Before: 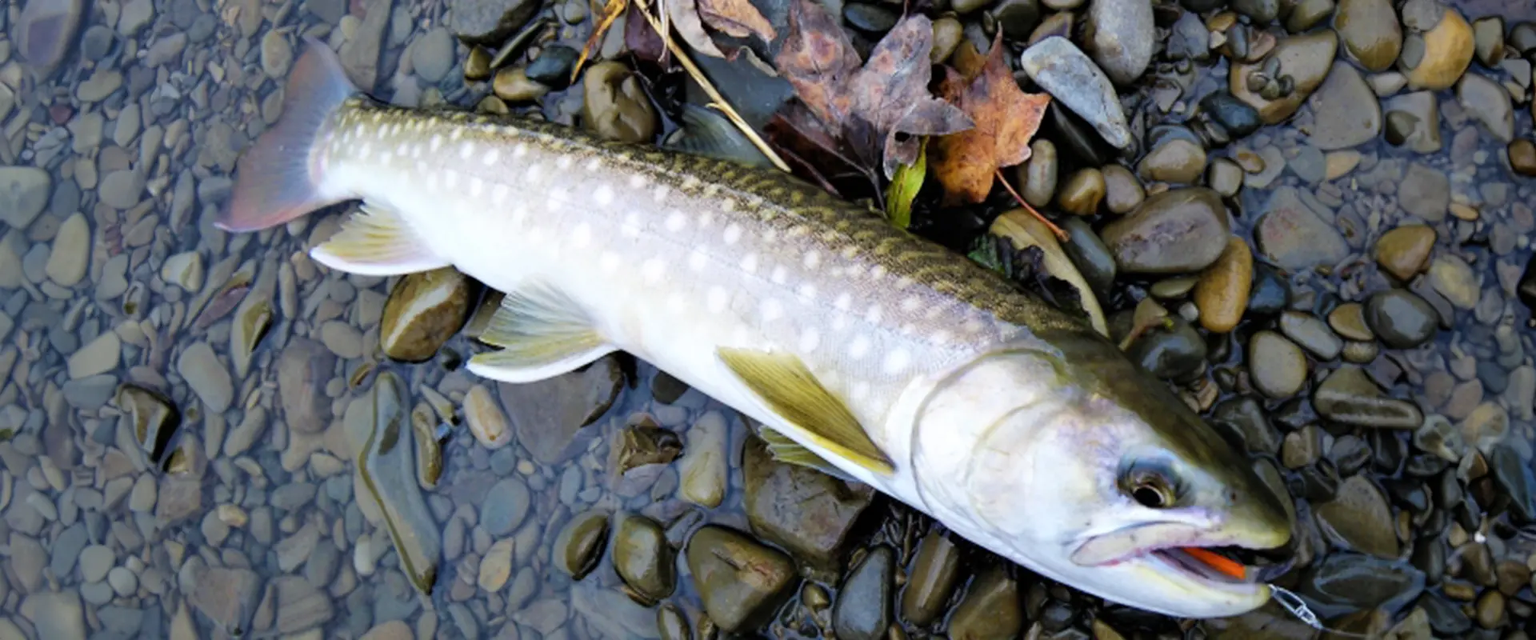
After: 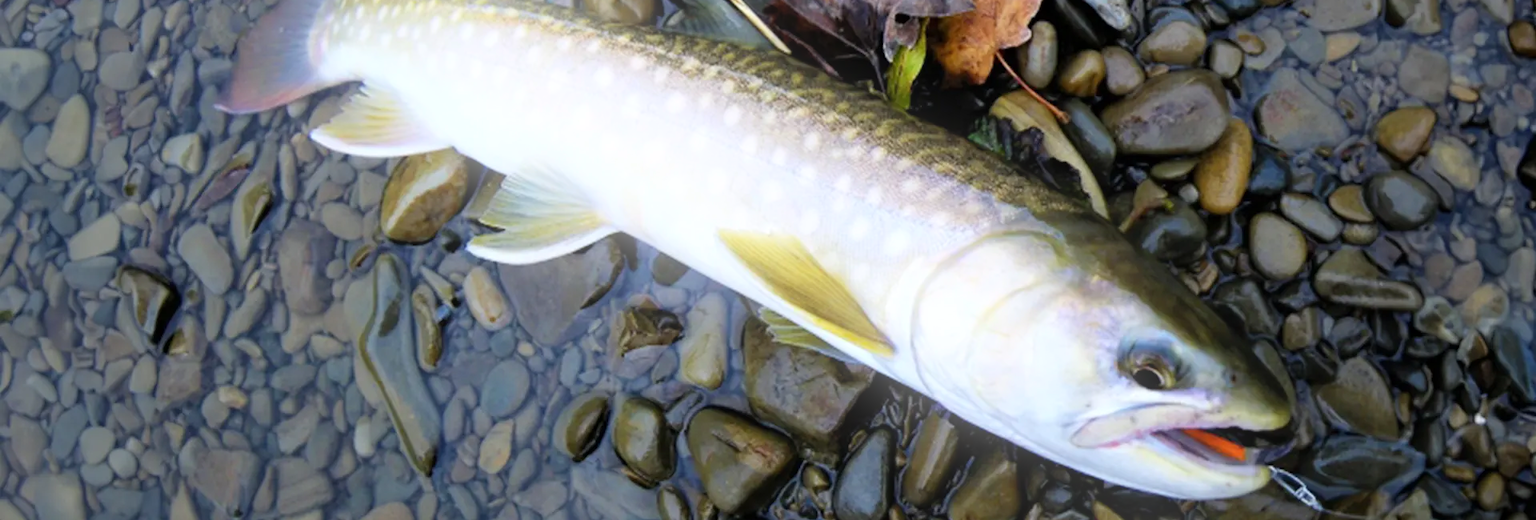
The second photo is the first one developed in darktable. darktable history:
crop and rotate: top 18.507%
bloom: size 16%, threshold 98%, strength 20%
